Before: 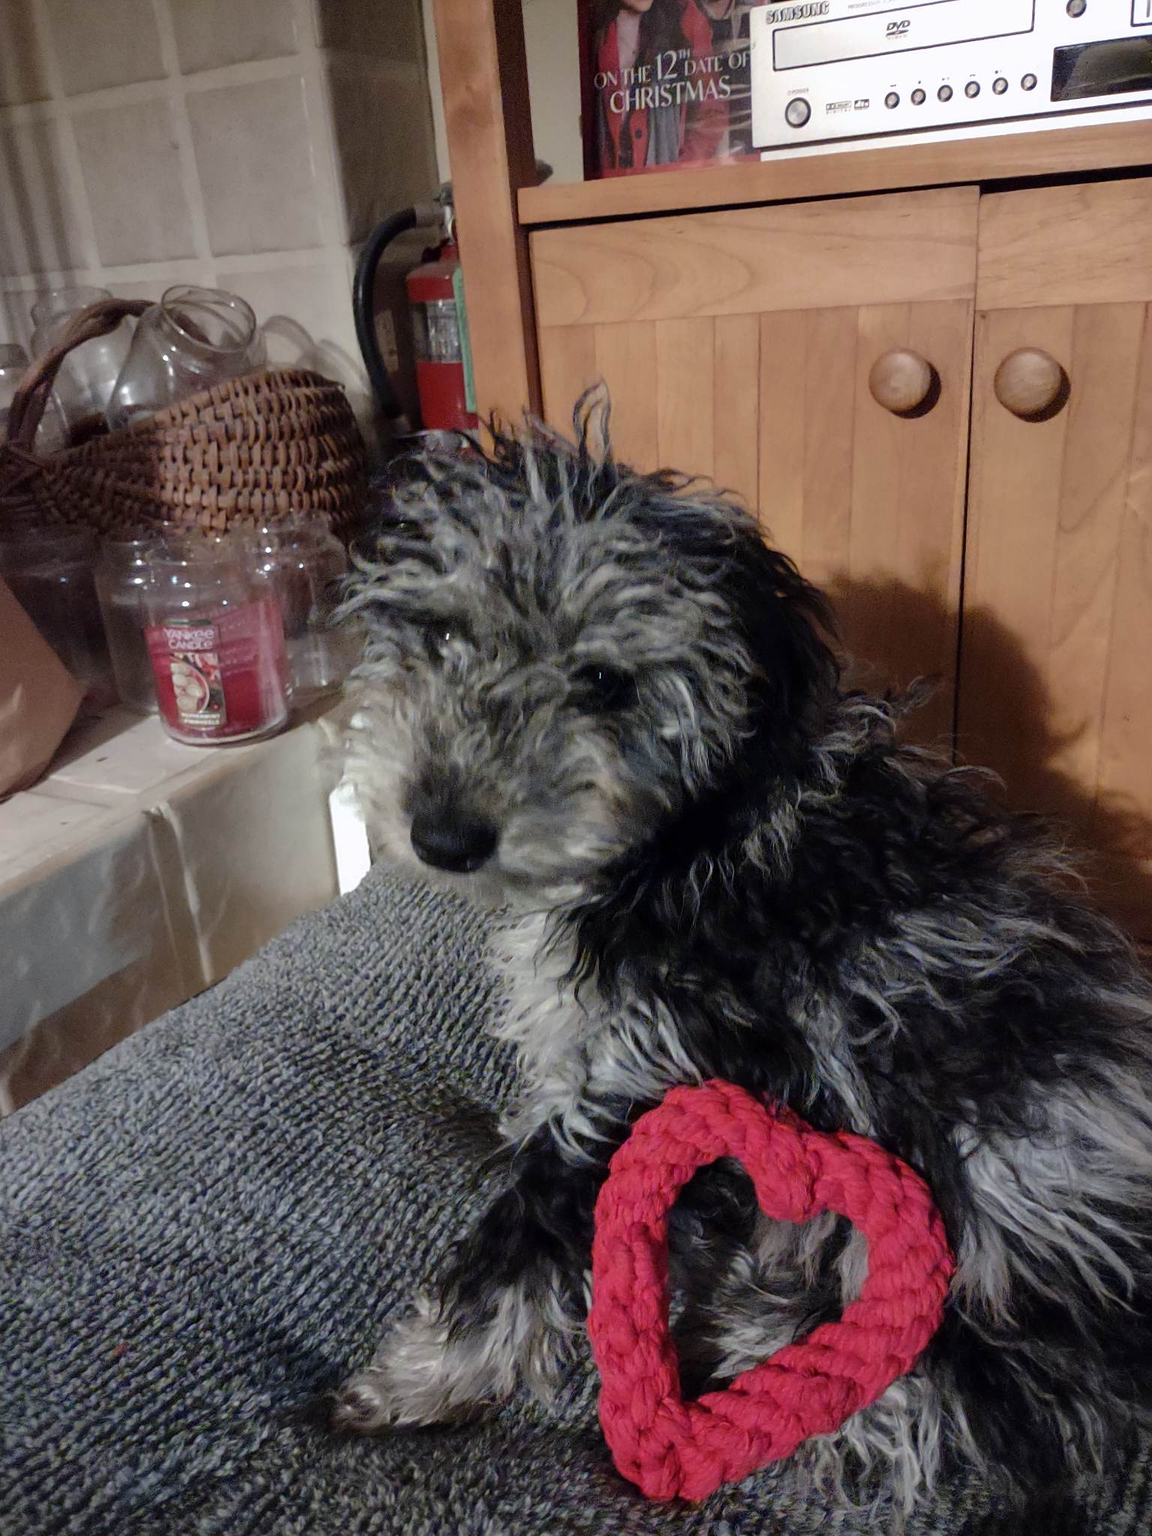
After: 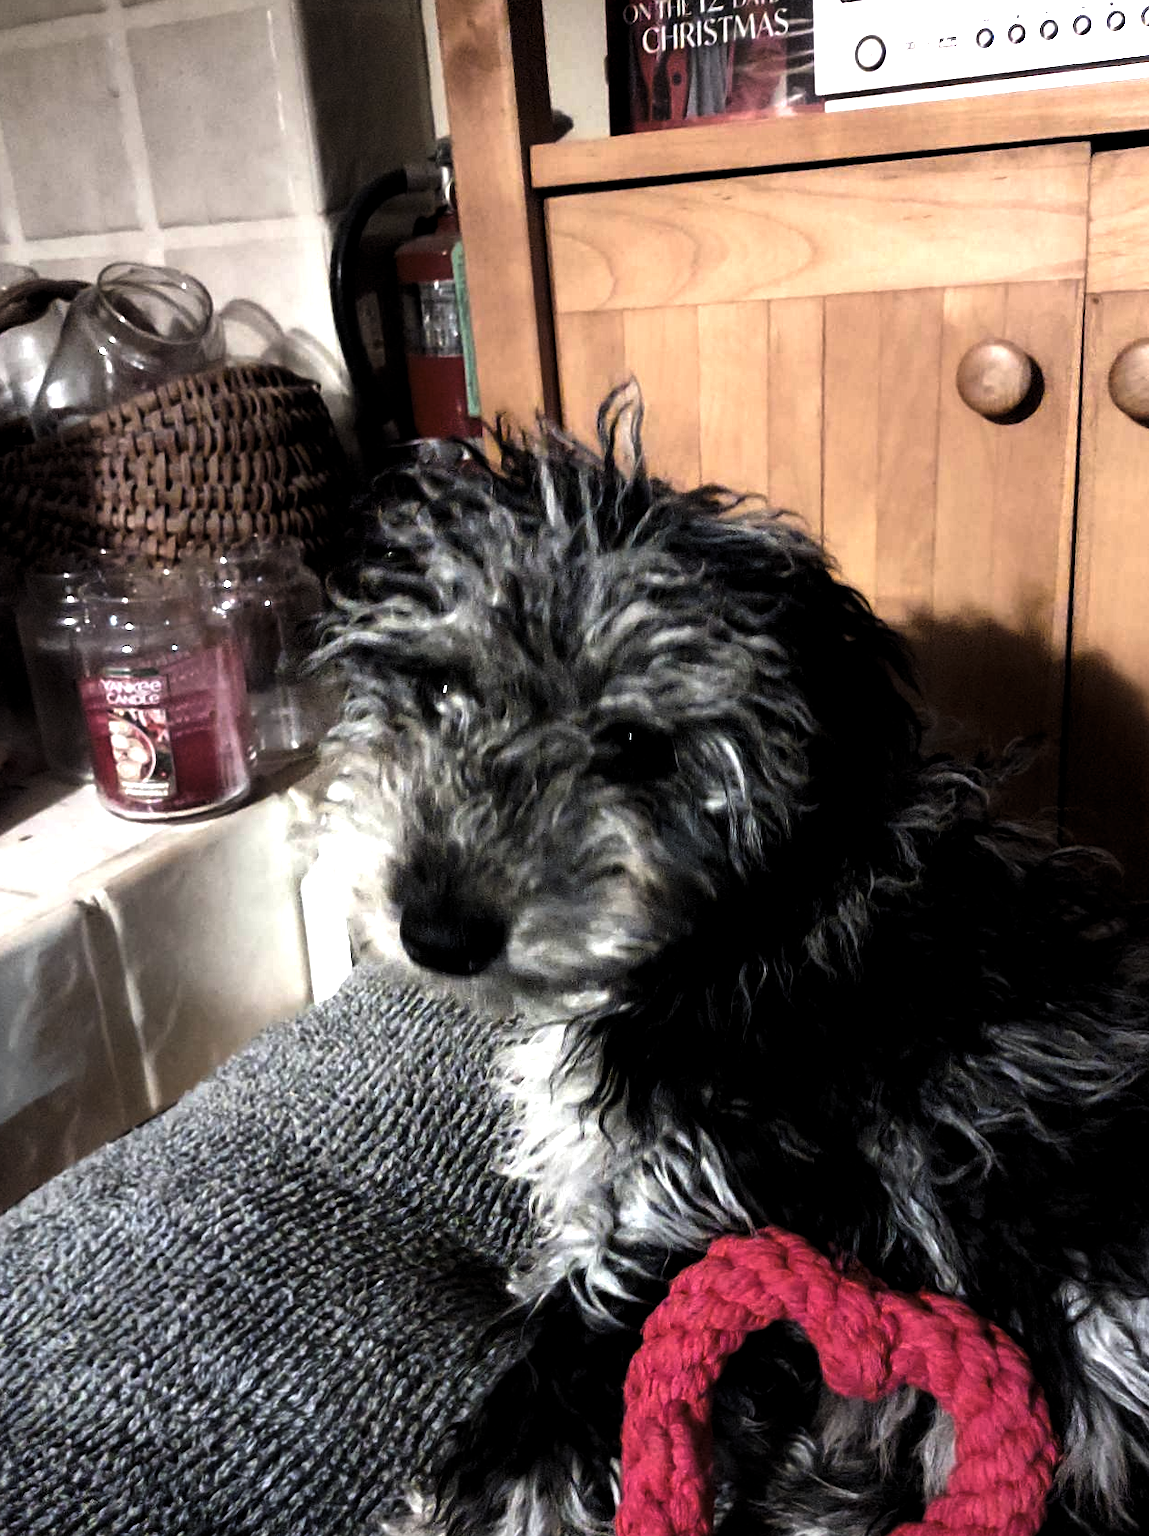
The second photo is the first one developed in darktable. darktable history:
exposure: exposure 0.026 EV, compensate highlight preservation false
tone equalizer: -8 EV -0.74 EV, -7 EV -0.712 EV, -6 EV -0.572 EV, -5 EV -0.4 EV, -3 EV 0.391 EV, -2 EV 0.6 EV, -1 EV 0.701 EV, +0 EV 0.724 EV, edges refinement/feathering 500, mask exposure compensation -1.57 EV, preserve details guided filter
crop and rotate: left 7.094%, top 4.499%, right 10.619%, bottom 13.088%
levels: levels [0.044, 0.475, 0.791]
